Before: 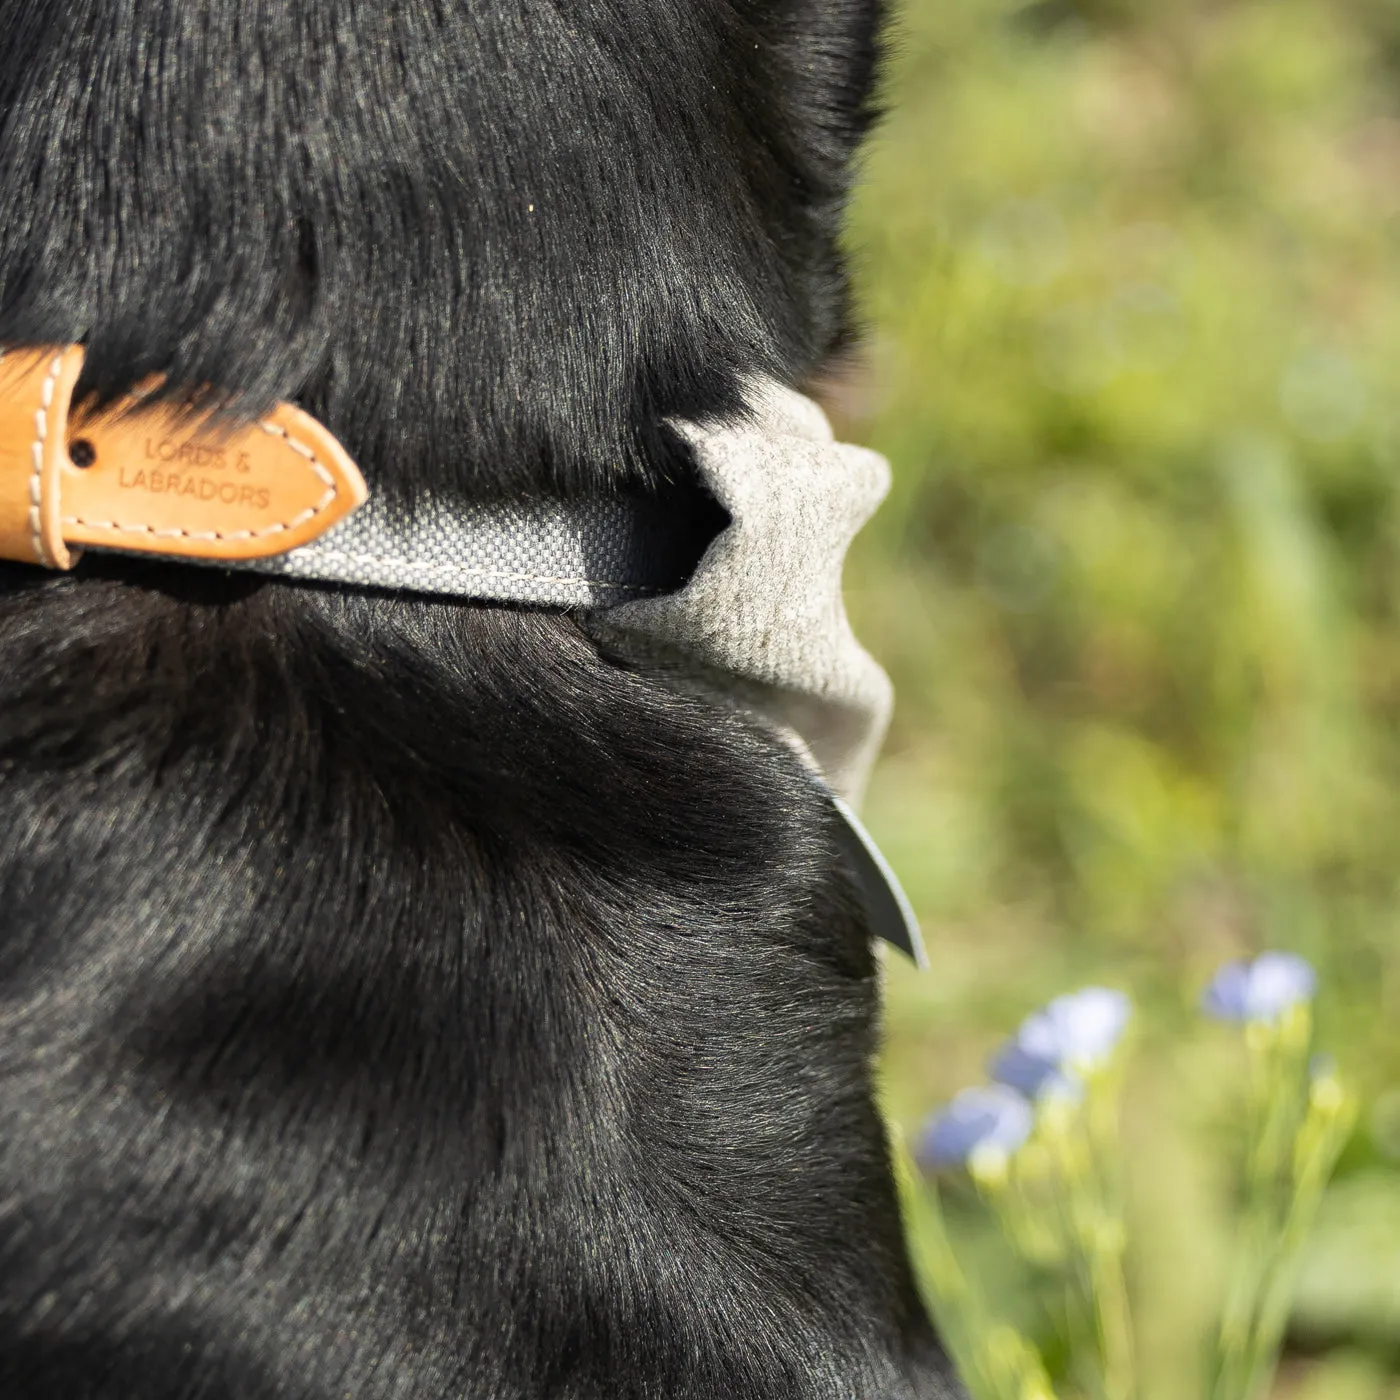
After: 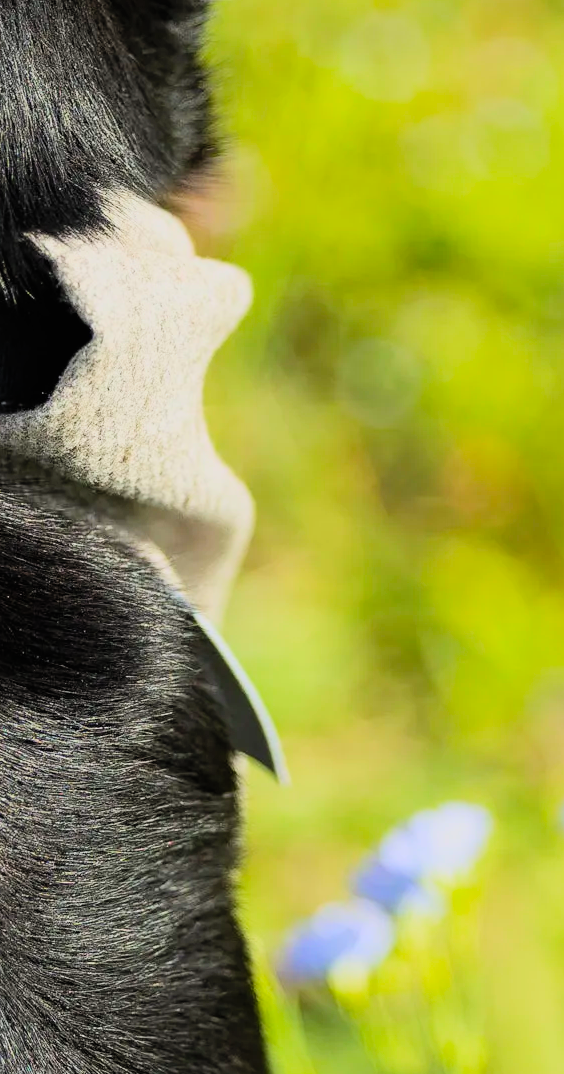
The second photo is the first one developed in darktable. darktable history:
contrast brightness saturation: contrast 0.205, brightness 0.203, saturation 0.799
crop: left 45.681%, top 13.229%, right 13.981%, bottom 10.045%
filmic rgb: black relative exposure -6.98 EV, white relative exposure 5.66 EV, hardness 2.86, color science v6 (2022)
